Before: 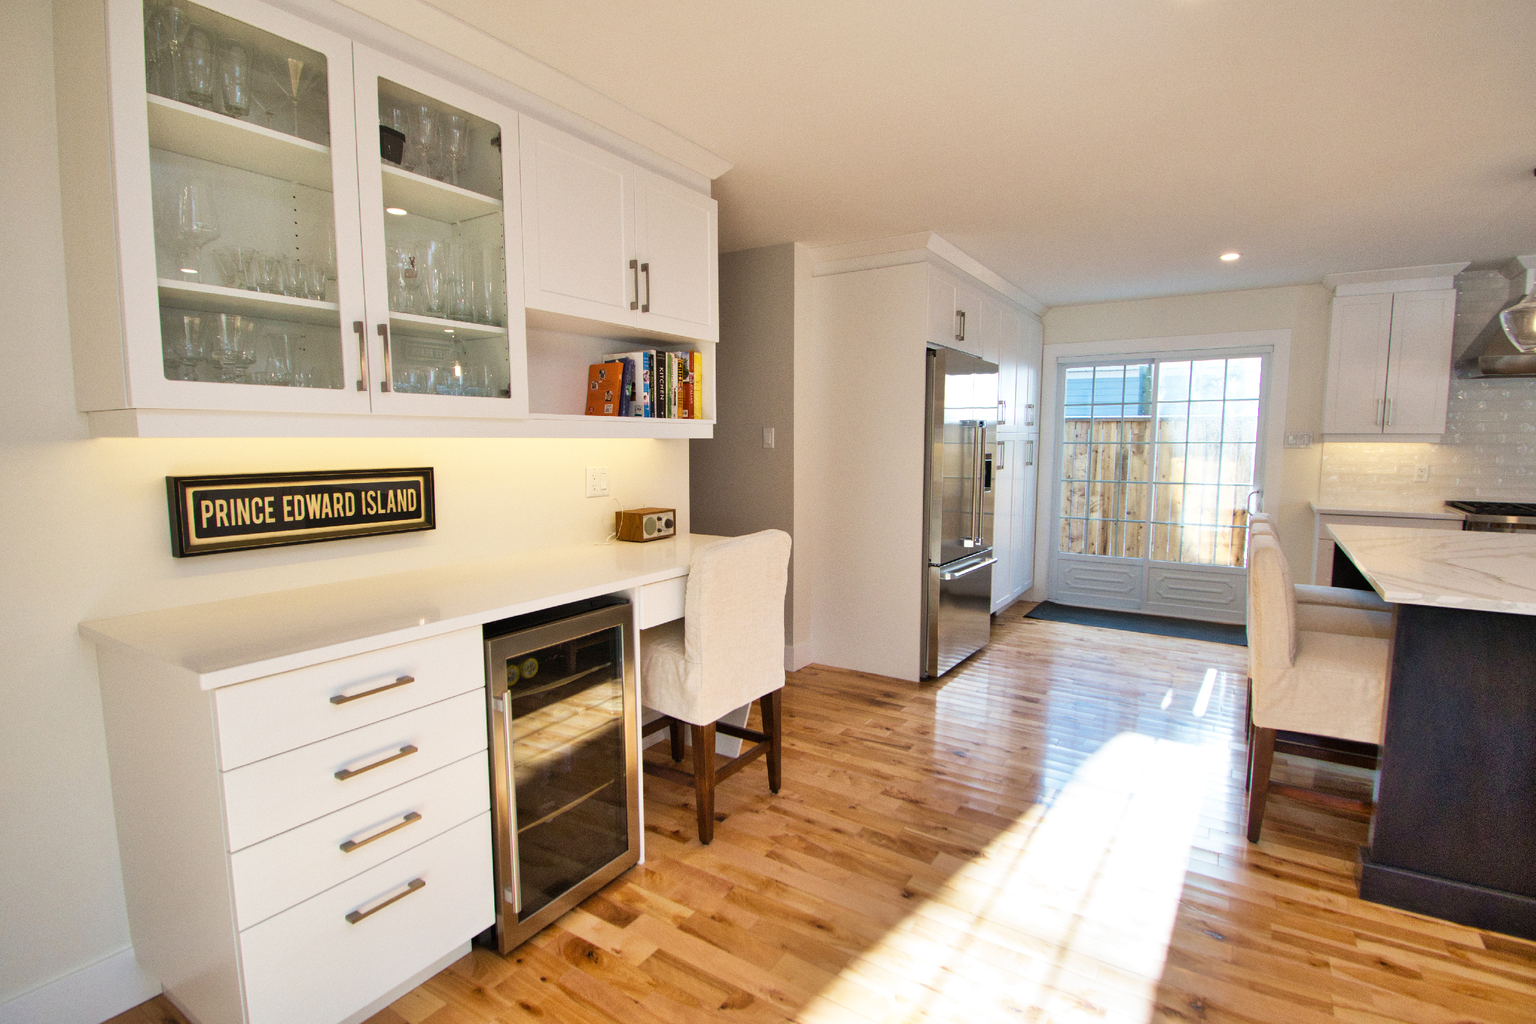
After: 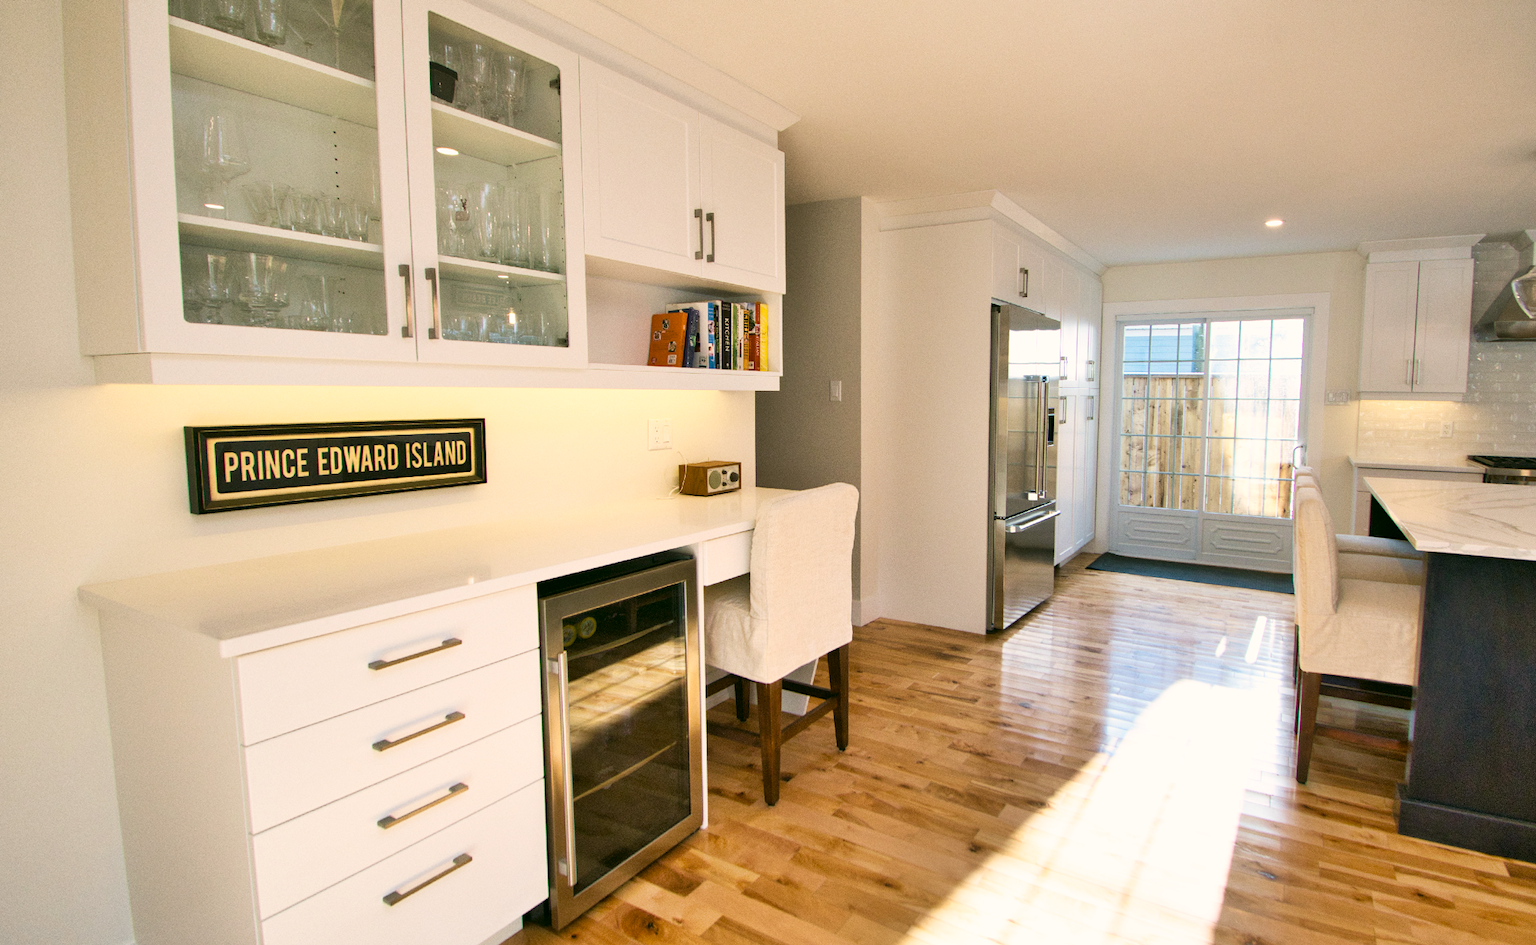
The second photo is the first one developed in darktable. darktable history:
shadows and highlights: shadows 0, highlights 40
rotate and perspective: rotation -0.013°, lens shift (vertical) -0.027, lens shift (horizontal) 0.178, crop left 0.016, crop right 0.989, crop top 0.082, crop bottom 0.918
color correction: highlights a* 4.02, highlights b* 4.98, shadows a* -7.55, shadows b* 4.98
